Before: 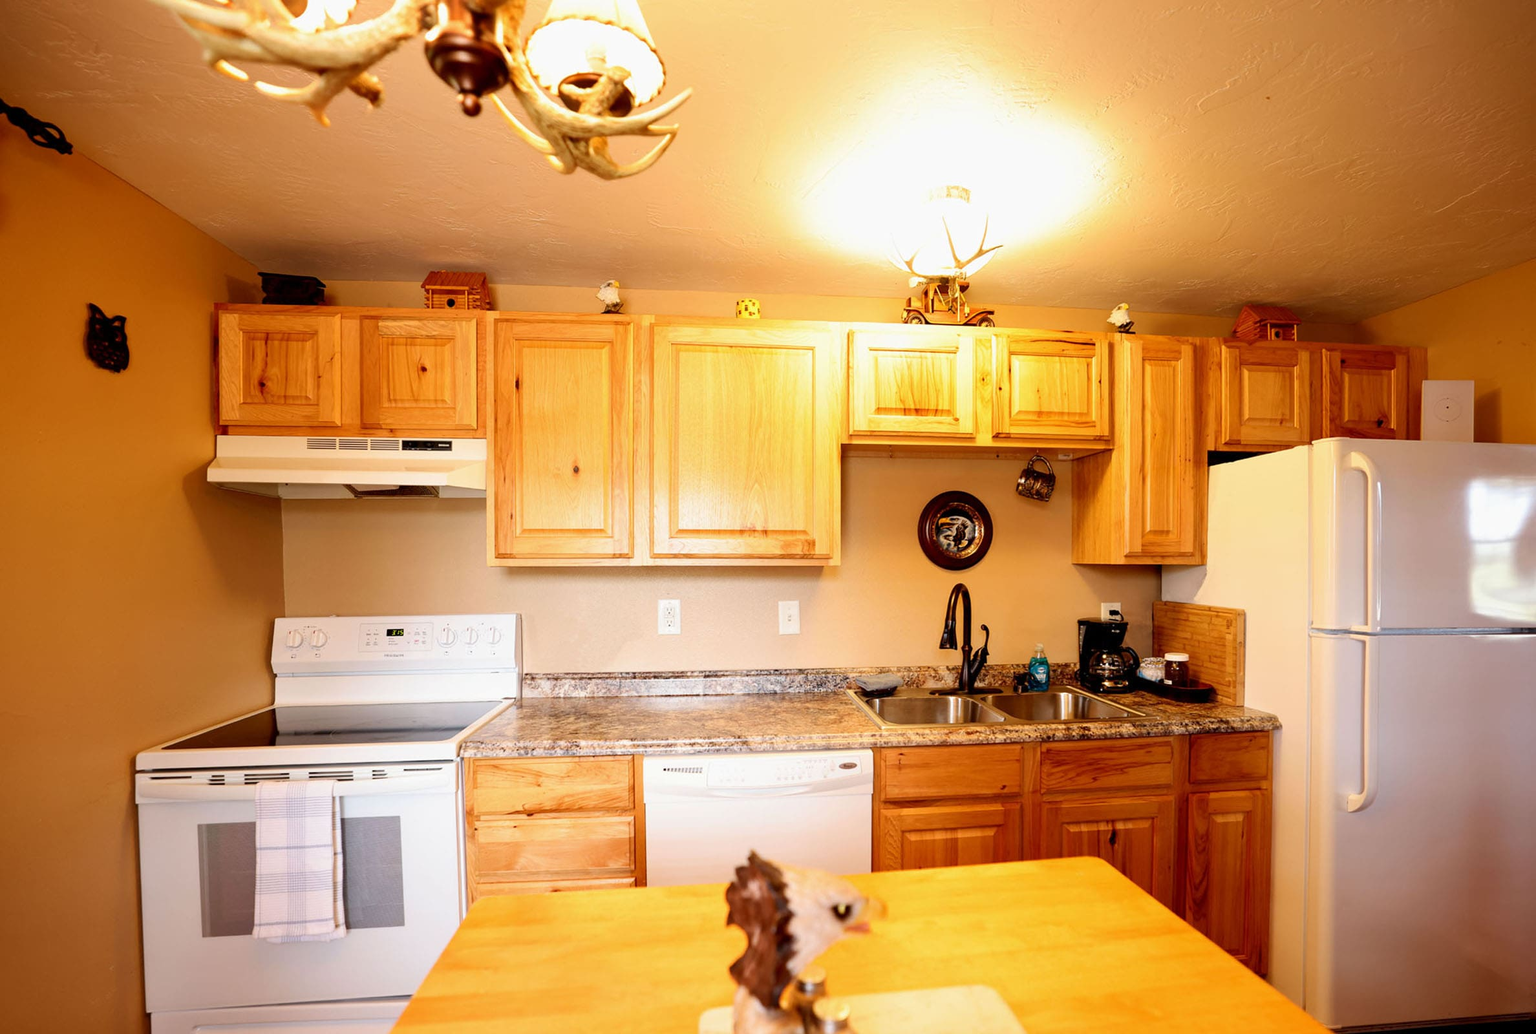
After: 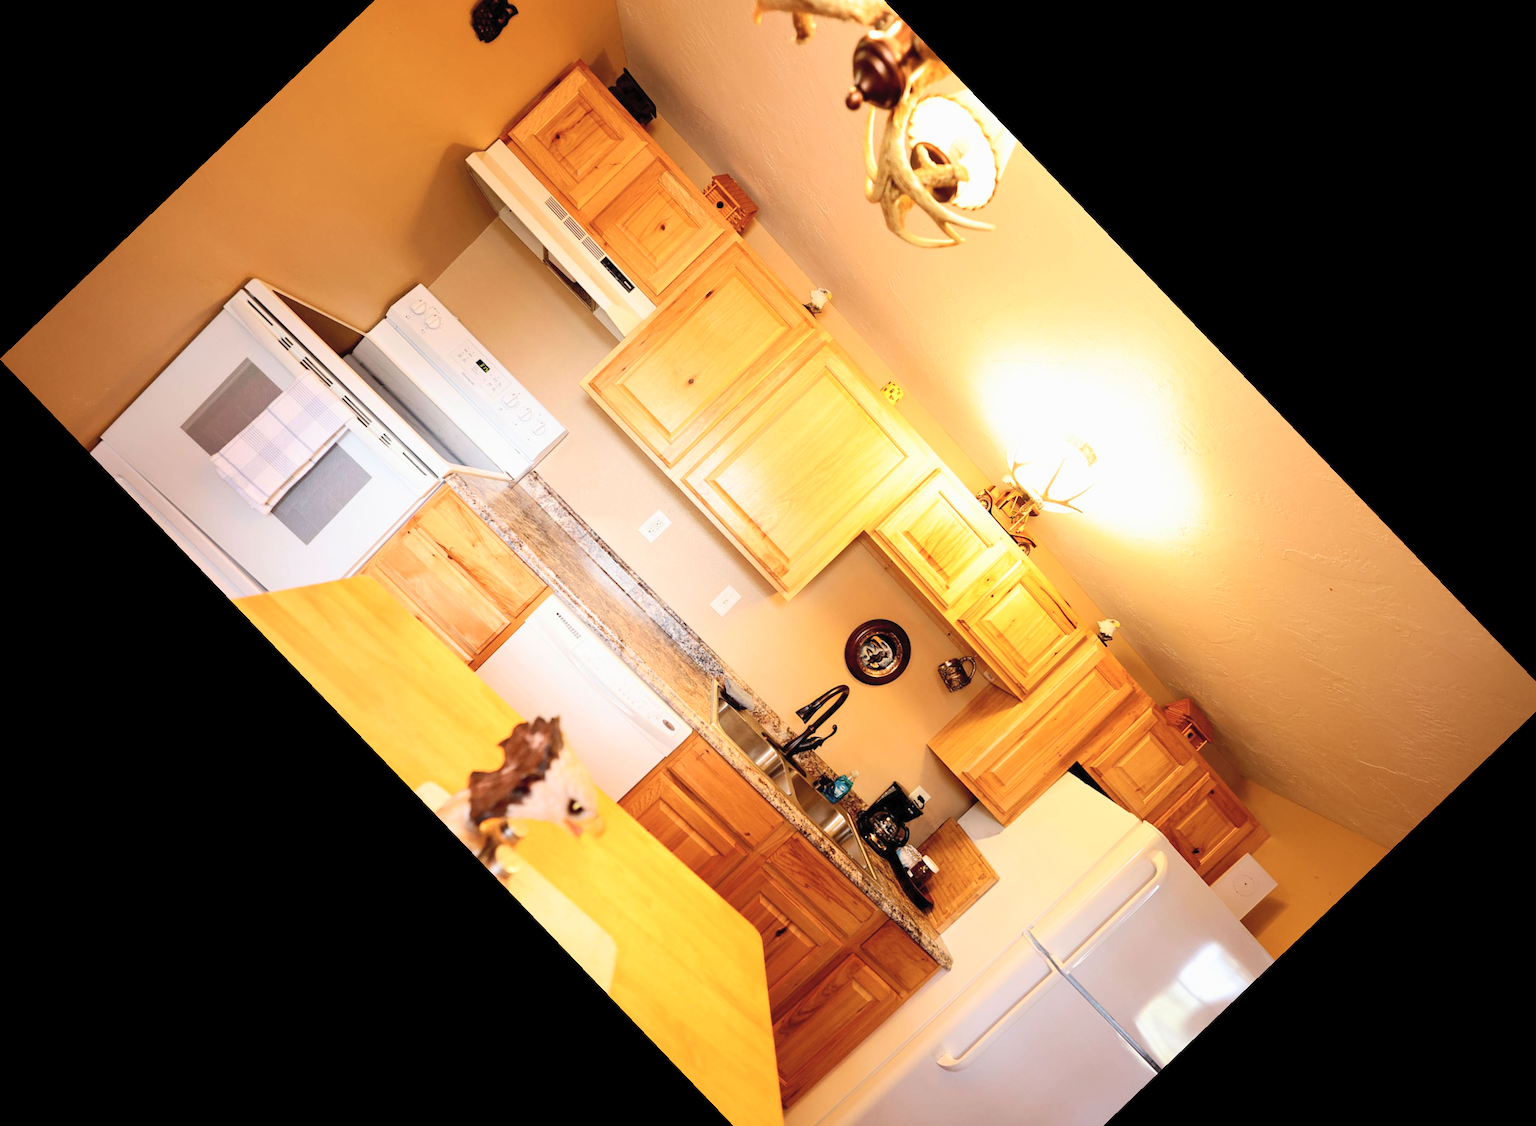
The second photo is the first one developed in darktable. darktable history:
contrast brightness saturation: contrast 0.14, brightness 0.21
crop and rotate: angle -46.26°, top 16.234%, right 0.912%, bottom 11.704%
